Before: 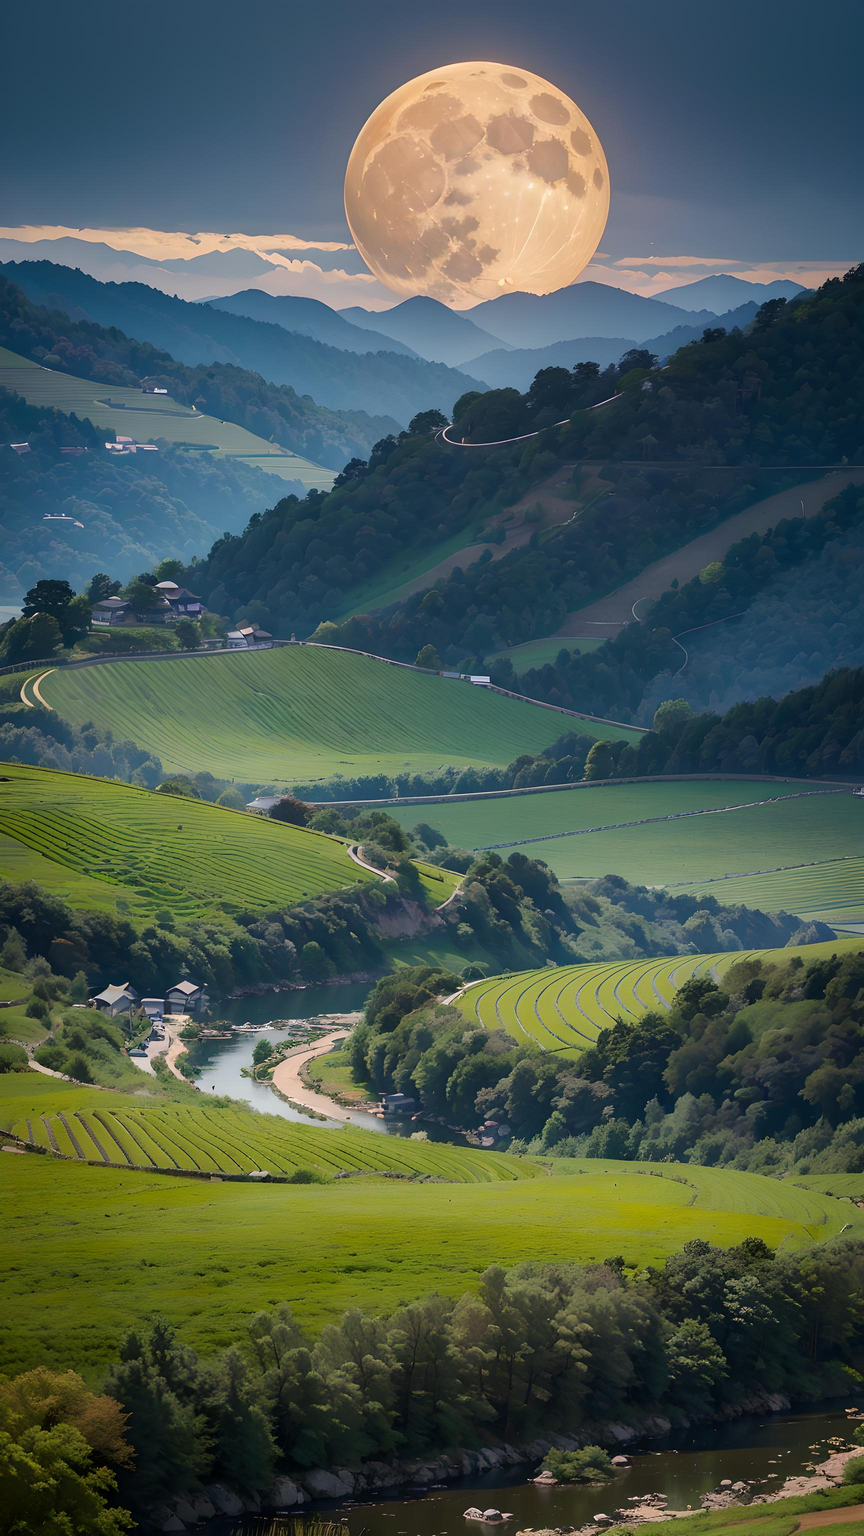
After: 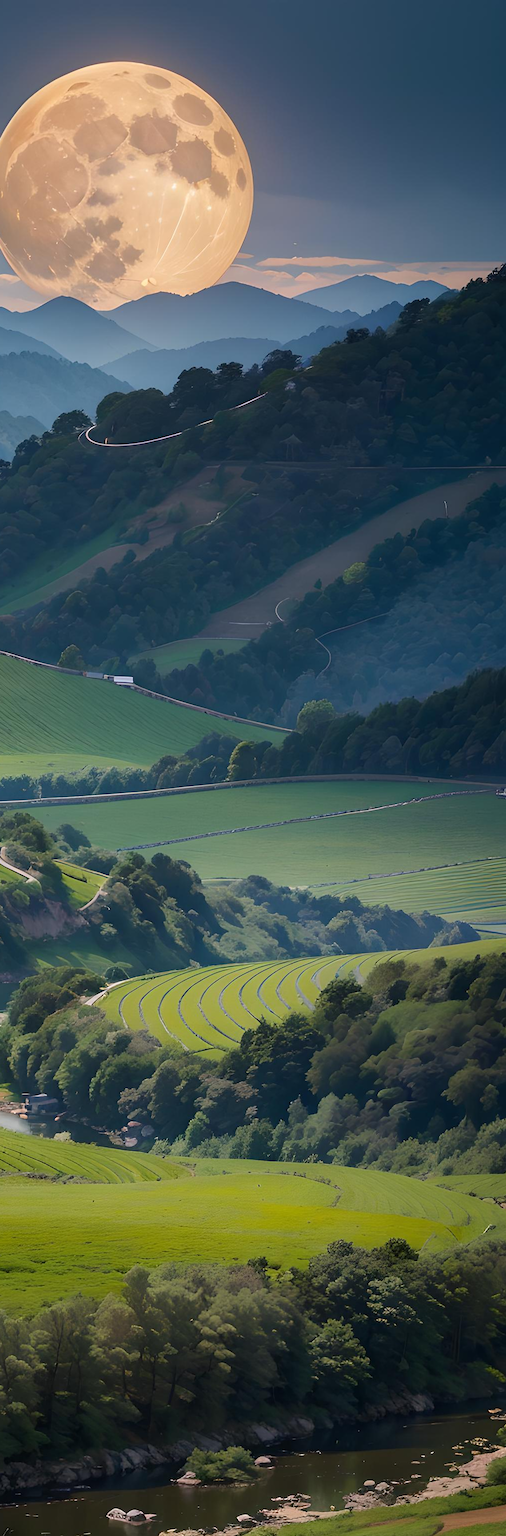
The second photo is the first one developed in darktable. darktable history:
crop: left 41.336%
